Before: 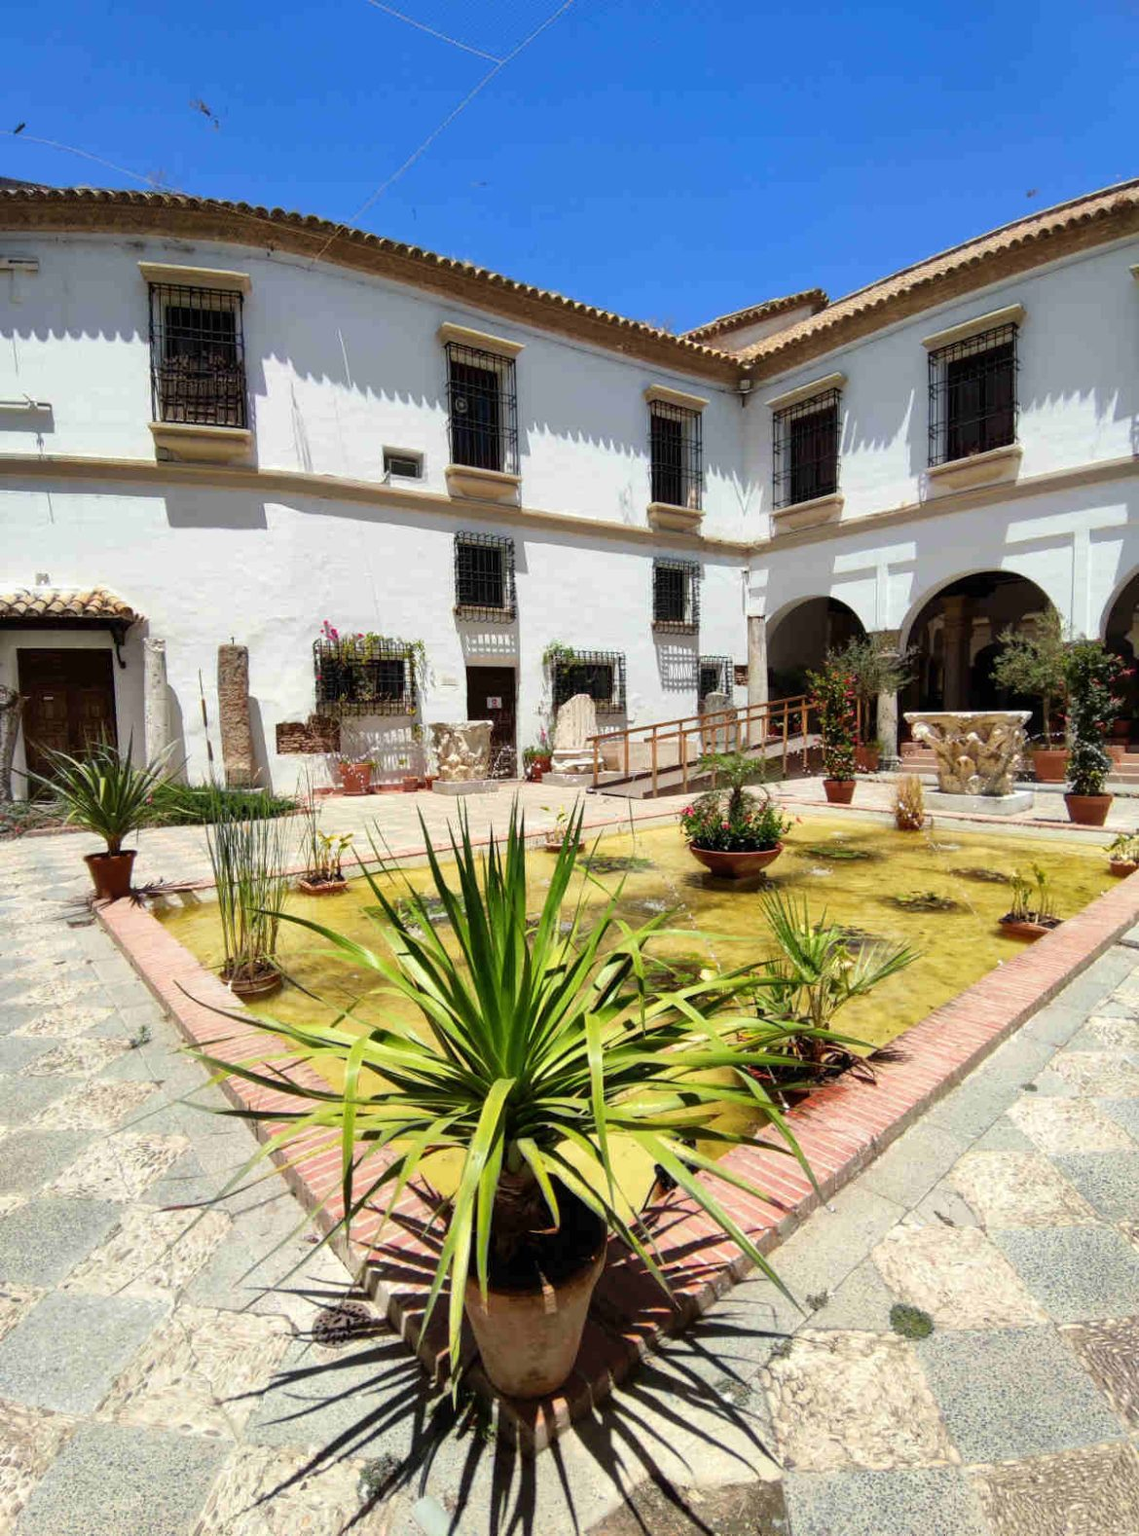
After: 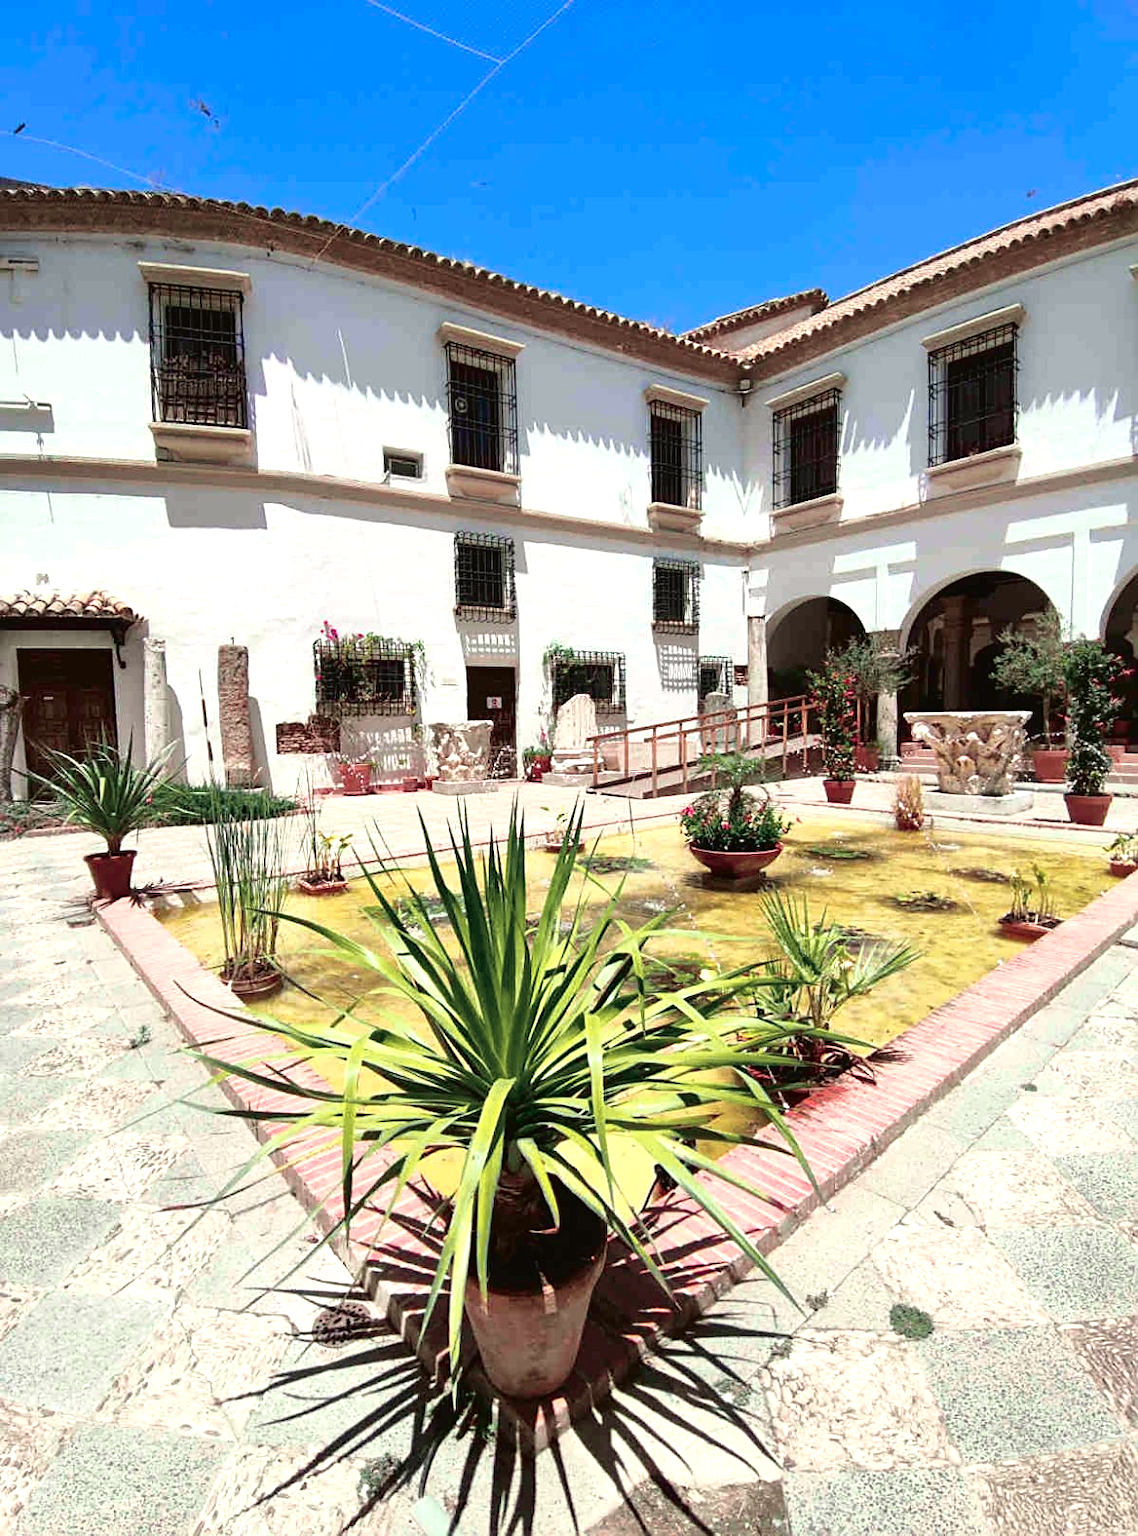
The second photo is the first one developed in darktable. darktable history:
sharpen: on, module defaults
exposure: exposure 0.4 EV, compensate highlight preservation false
tone curve: curves: ch0 [(0, 0.021) (0.059, 0.053) (0.197, 0.191) (0.32, 0.311) (0.495, 0.505) (0.725, 0.731) (0.89, 0.919) (1, 1)]; ch1 [(0, 0) (0.094, 0.081) (0.285, 0.299) (0.401, 0.424) (0.453, 0.439) (0.495, 0.496) (0.54, 0.55) (0.615, 0.637) (0.657, 0.683) (1, 1)]; ch2 [(0, 0) (0.257, 0.217) (0.43, 0.421) (0.498, 0.507) (0.547, 0.539) (0.595, 0.56) (0.644, 0.599) (1, 1)], color space Lab, independent channels, preserve colors none
